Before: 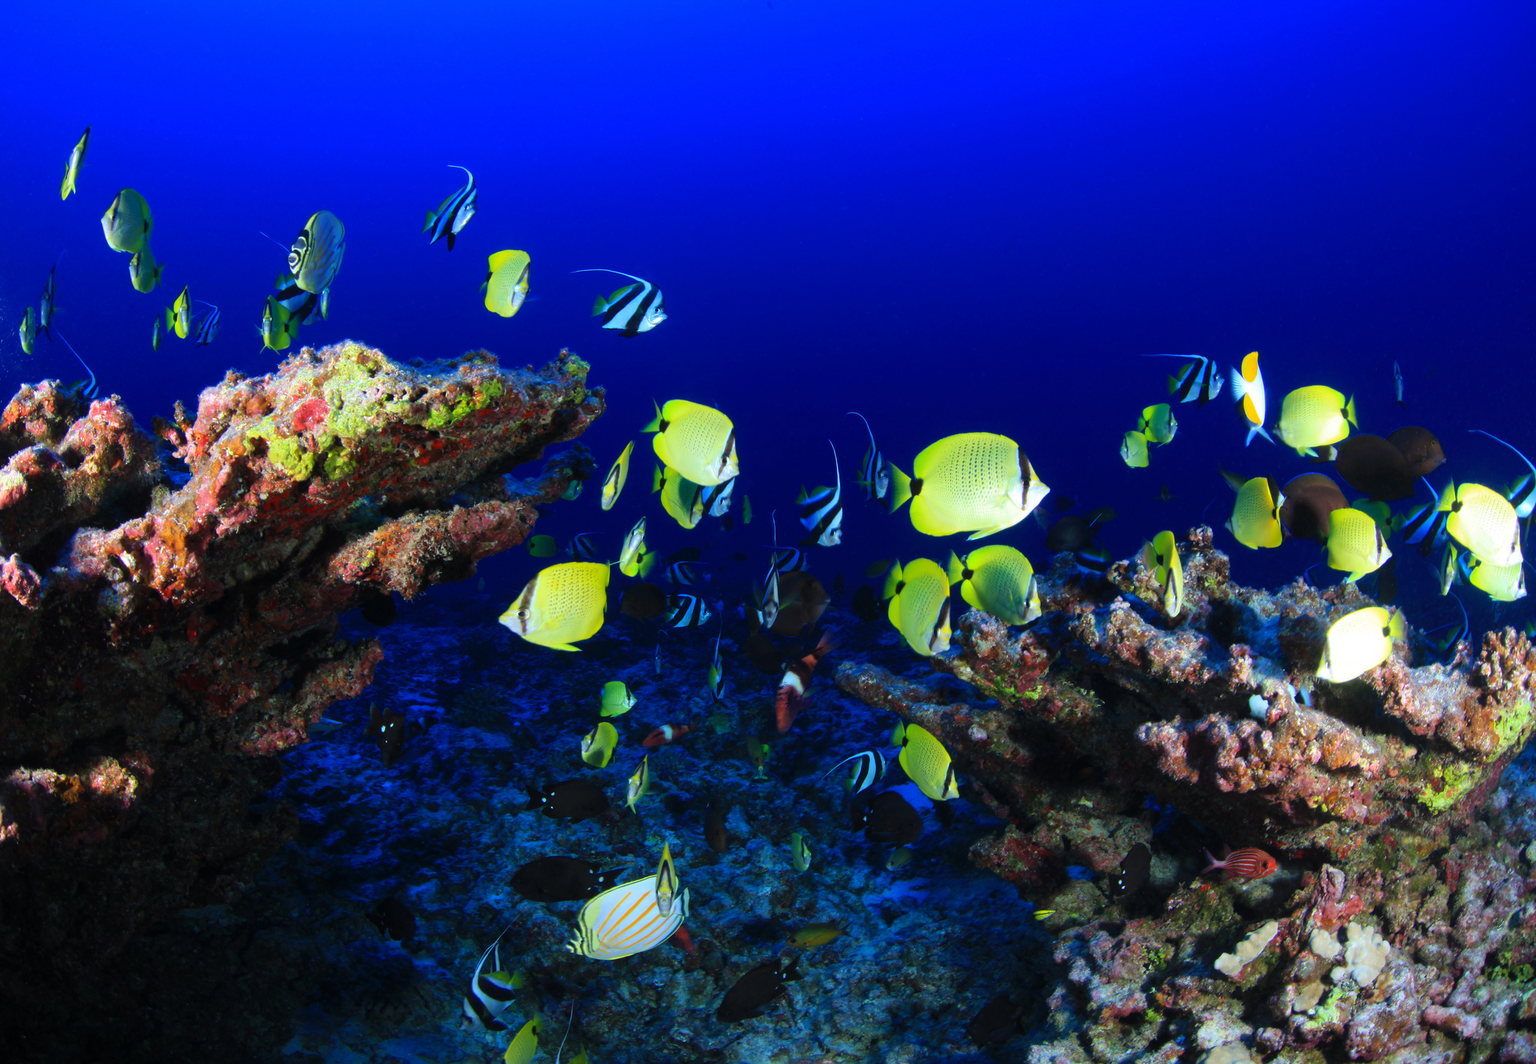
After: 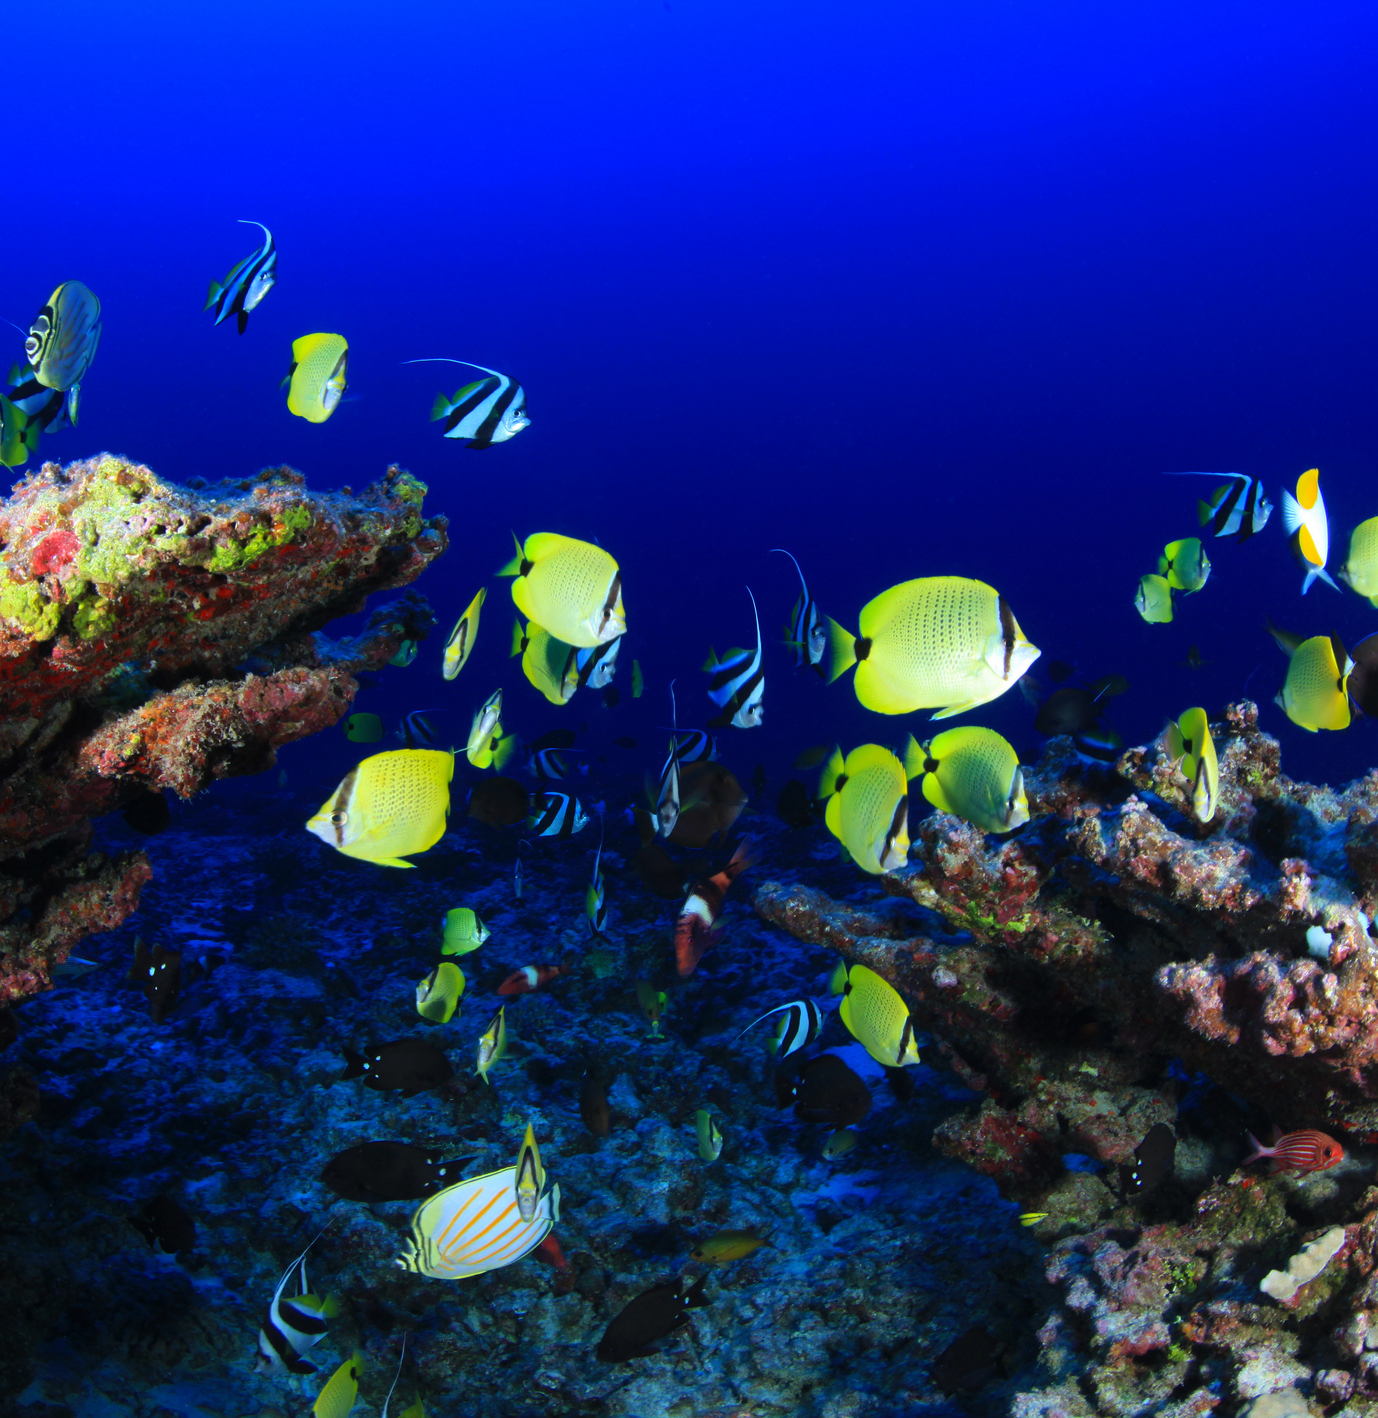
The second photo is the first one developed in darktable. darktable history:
crop and rotate: left 17.571%, right 15.141%
